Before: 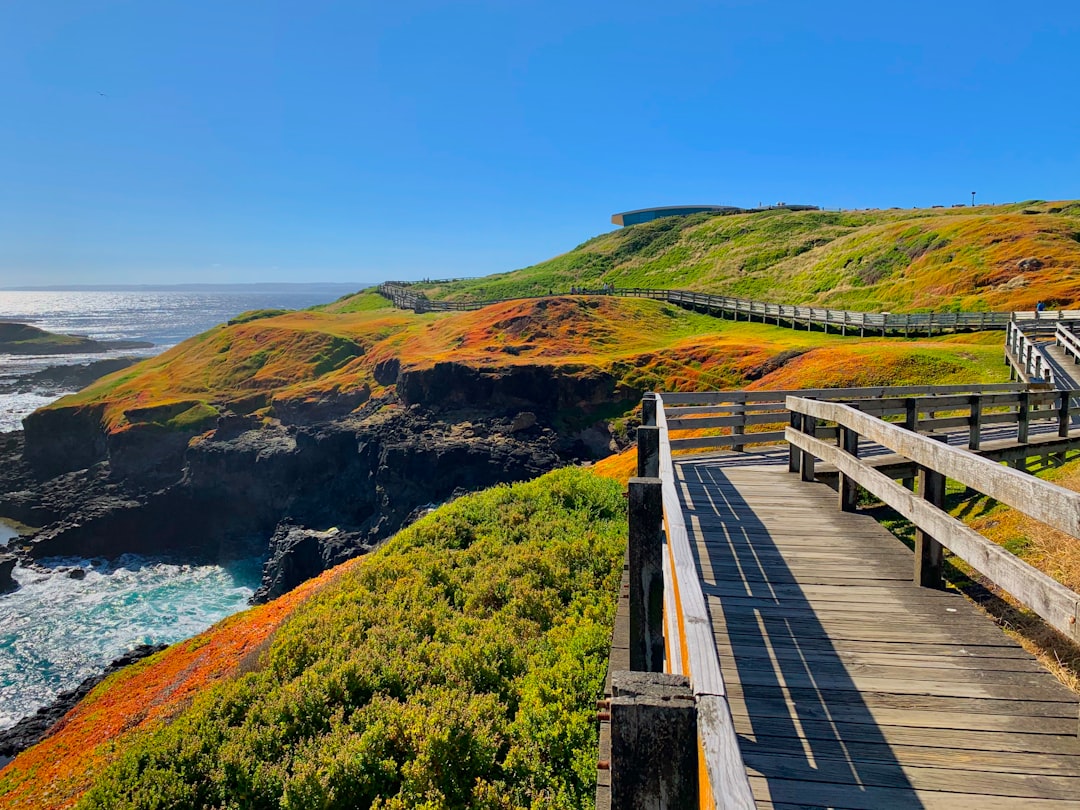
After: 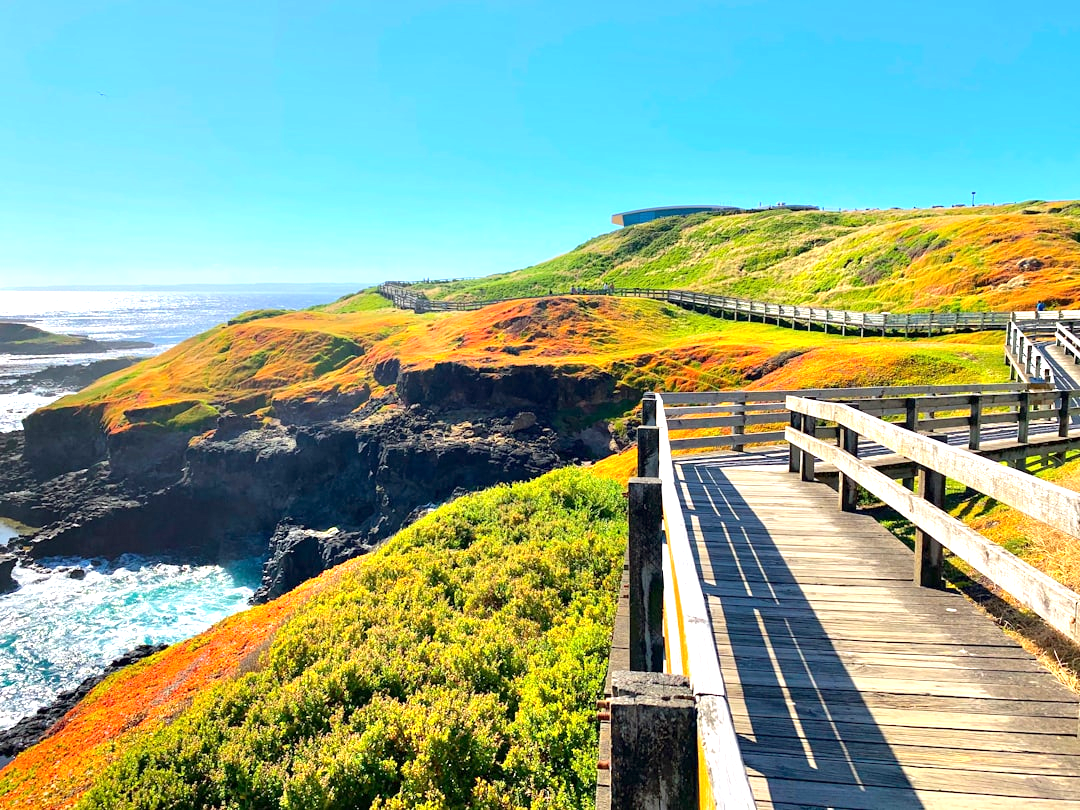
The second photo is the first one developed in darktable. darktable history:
white balance: emerald 1
exposure: exposure 1.223 EV, compensate highlight preservation false
